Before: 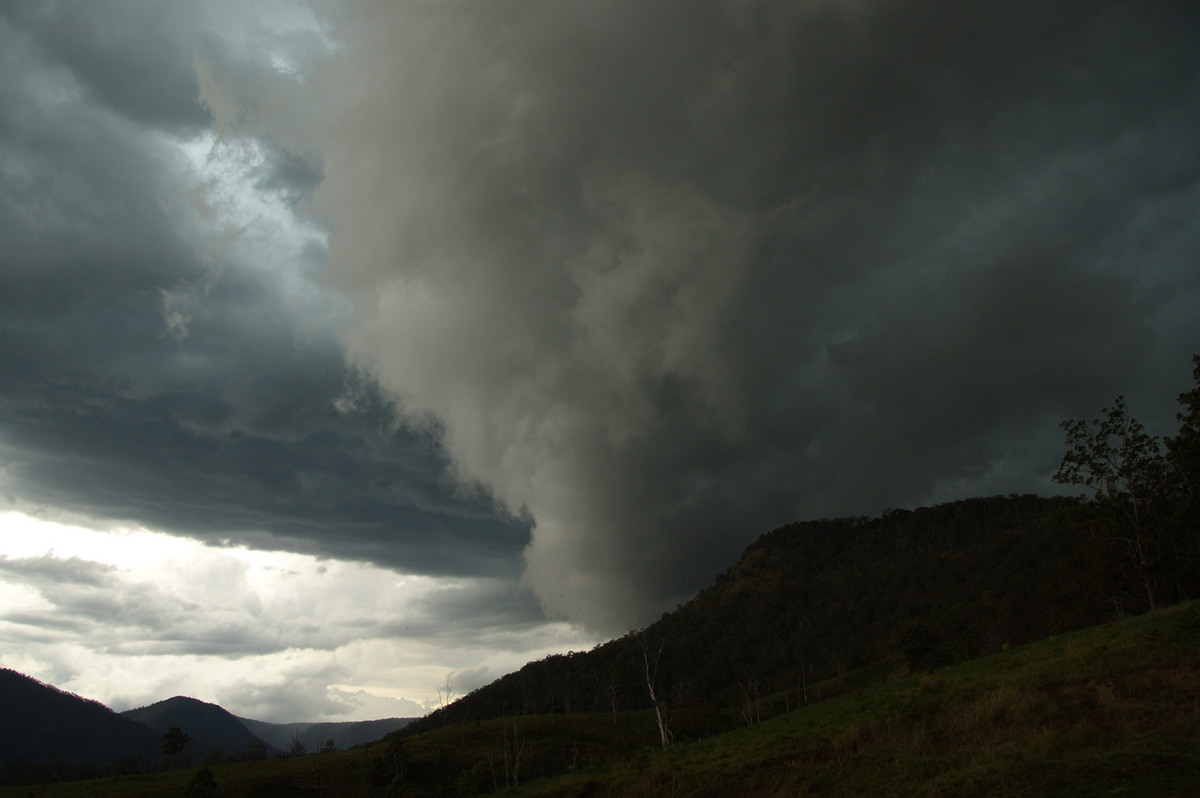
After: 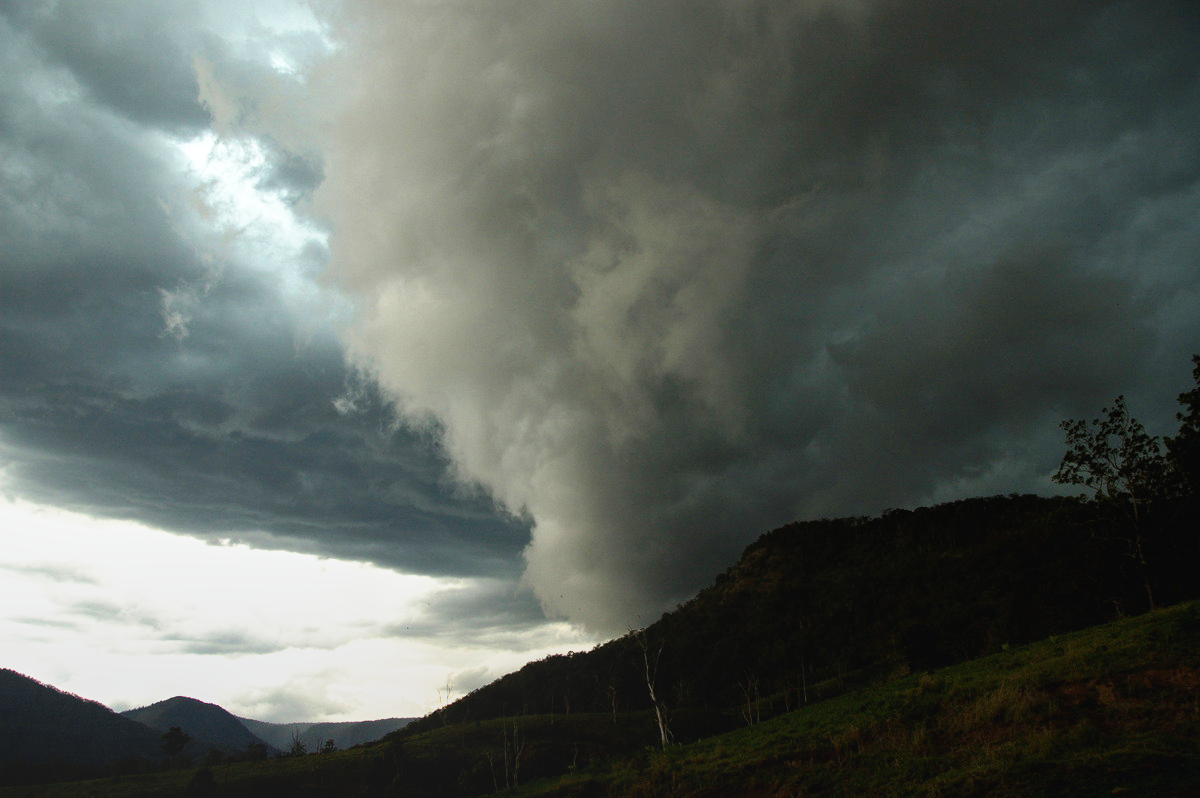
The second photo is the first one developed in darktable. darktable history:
local contrast: detail 110%
tone curve: curves: ch0 [(0, 0) (0.003, 0.028) (0.011, 0.028) (0.025, 0.026) (0.044, 0.036) (0.069, 0.06) (0.1, 0.101) (0.136, 0.15) (0.177, 0.203) (0.224, 0.271) (0.277, 0.345) (0.335, 0.422) (0.399, 0.515) (0.468, 0.611) (0.543, 0.716) (0.623, 0.826) (0.709, 0.942) (0.801, 0.992) (0.898, 1) (1, 1)], preserve colors none
color correction: highlights a* -0.182, highlights b* -0.124
